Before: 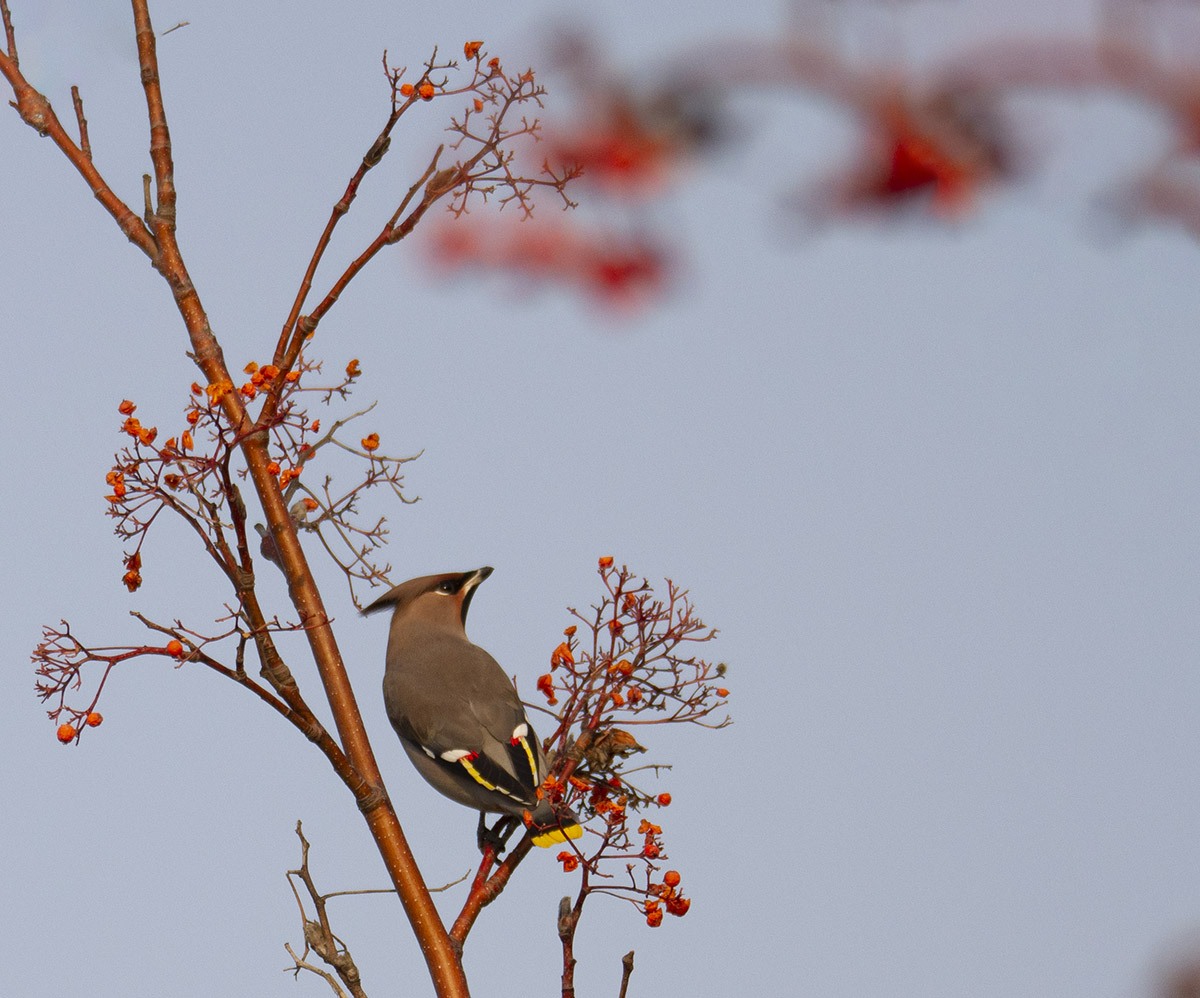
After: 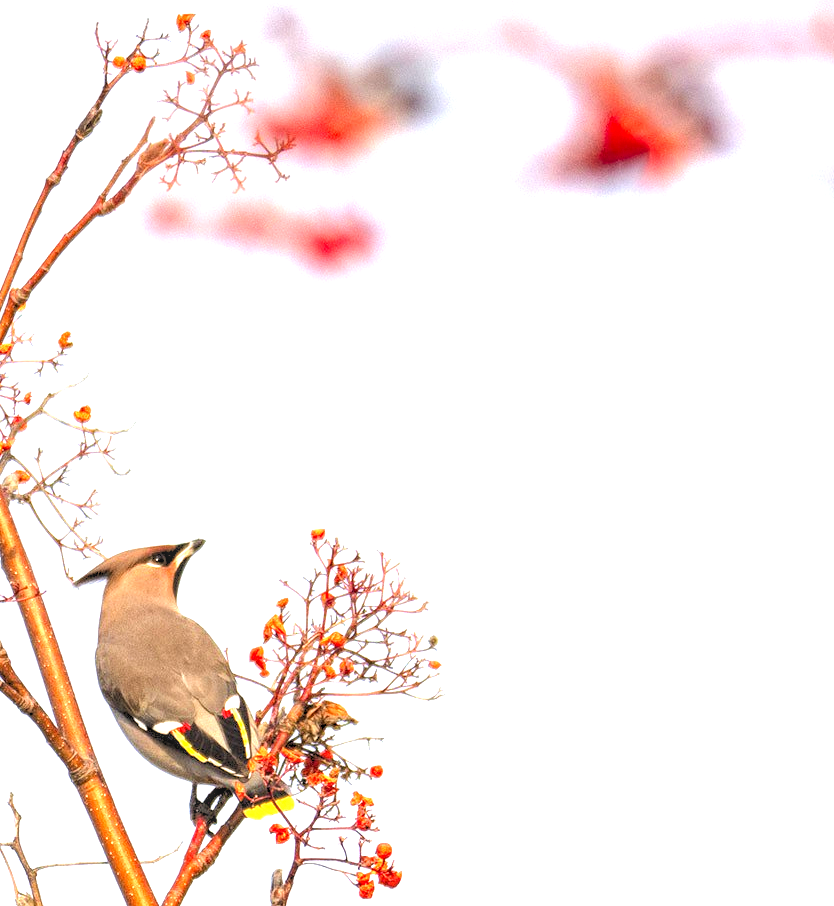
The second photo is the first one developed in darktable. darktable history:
rgb levels: preserve colors sum RGB, levels [[0.038, 0.433, 0.934], [0, 0.5, 1], [0, 0.5, 1]]
exposure: black level correction 0, exposure 1.741 EV, compensate exposure bias true, compensate highlight preservation false
crop and rotate: left 24.034%, top 2.838%, right 6.406%, bottom 6.299%
local contrast: detail 130%
tone equalizer: -8 EV -0.75 EV, -7 EV -0.7 EV, -6 EV -0.6 EV, -5 EV -0.4 EV, -3 EV 0.4 EV, -2 EV 0.6 EV, -1 EV 0.7 EV, +0 EV 0.75 EV, edges refinement/feathering 500, mask exposure compensation -1.57 EV, preserve details no
